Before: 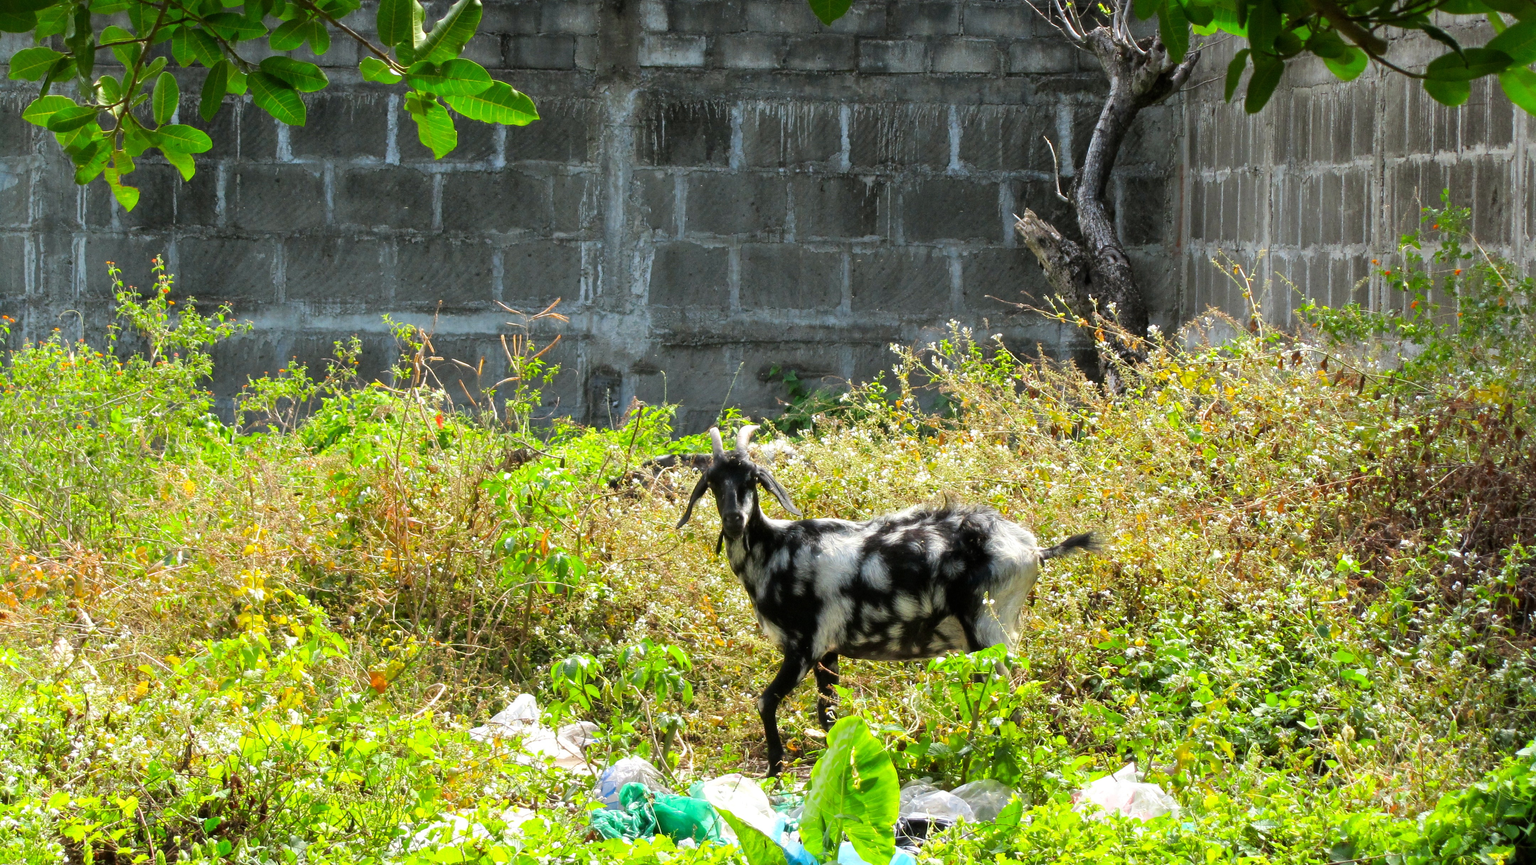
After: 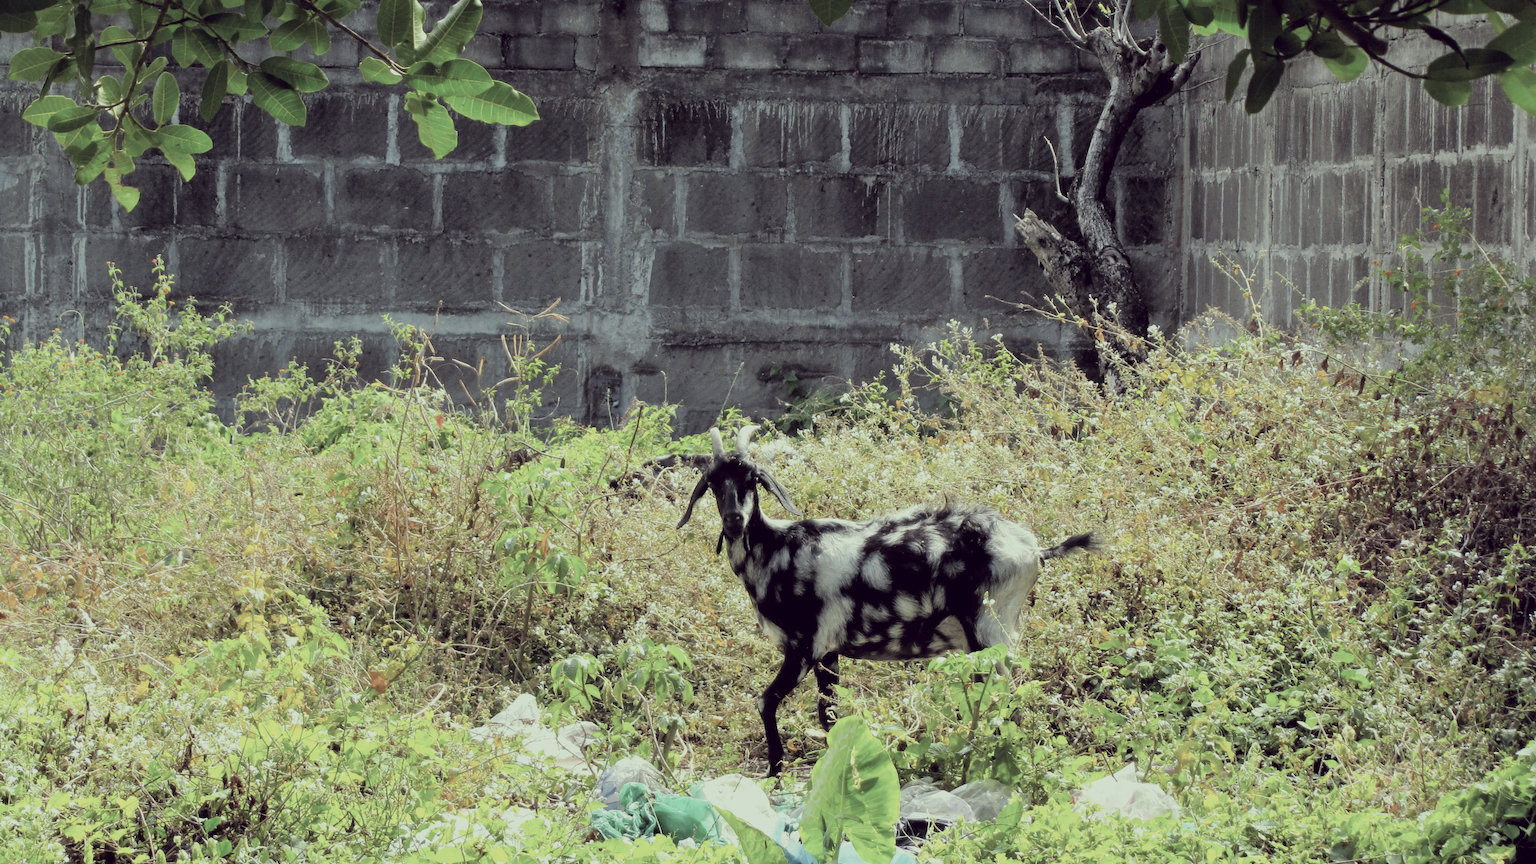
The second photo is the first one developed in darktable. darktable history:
filmic rgb: black relative exposure -7.97 EV, white relative exposure 3.99 EV, hardness 4.17, contrast 0.986
color correction: highlights a* -20.54, highlights b* 20.67, shadows a* 19.26, shadows b* -20.77, saturation 0.448
